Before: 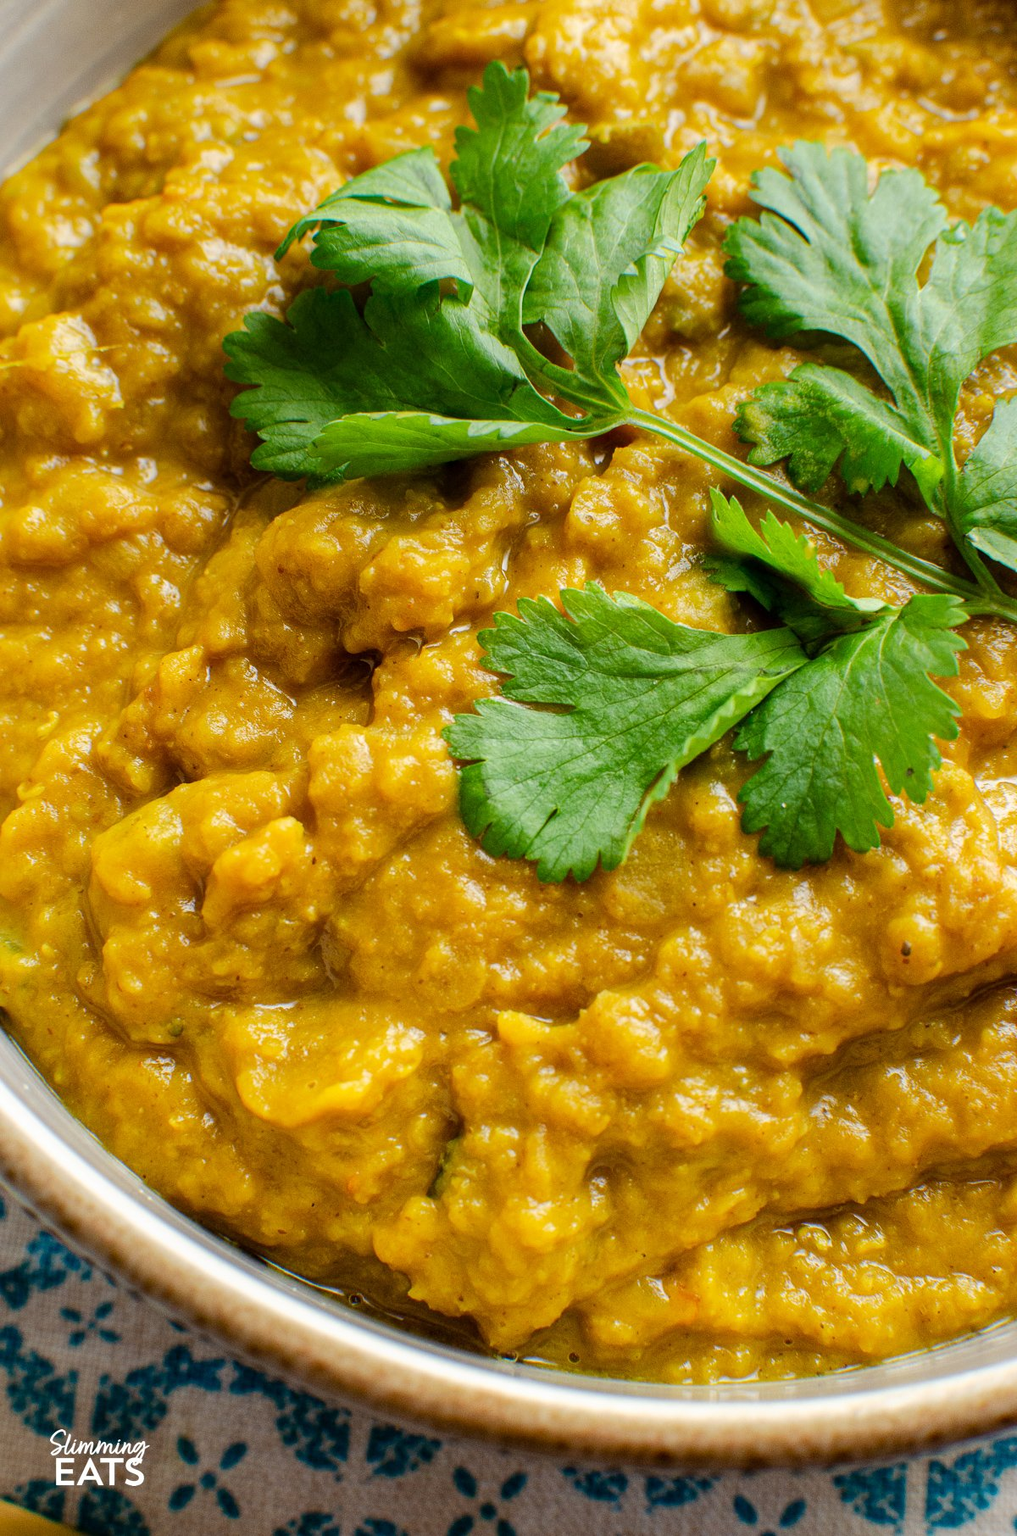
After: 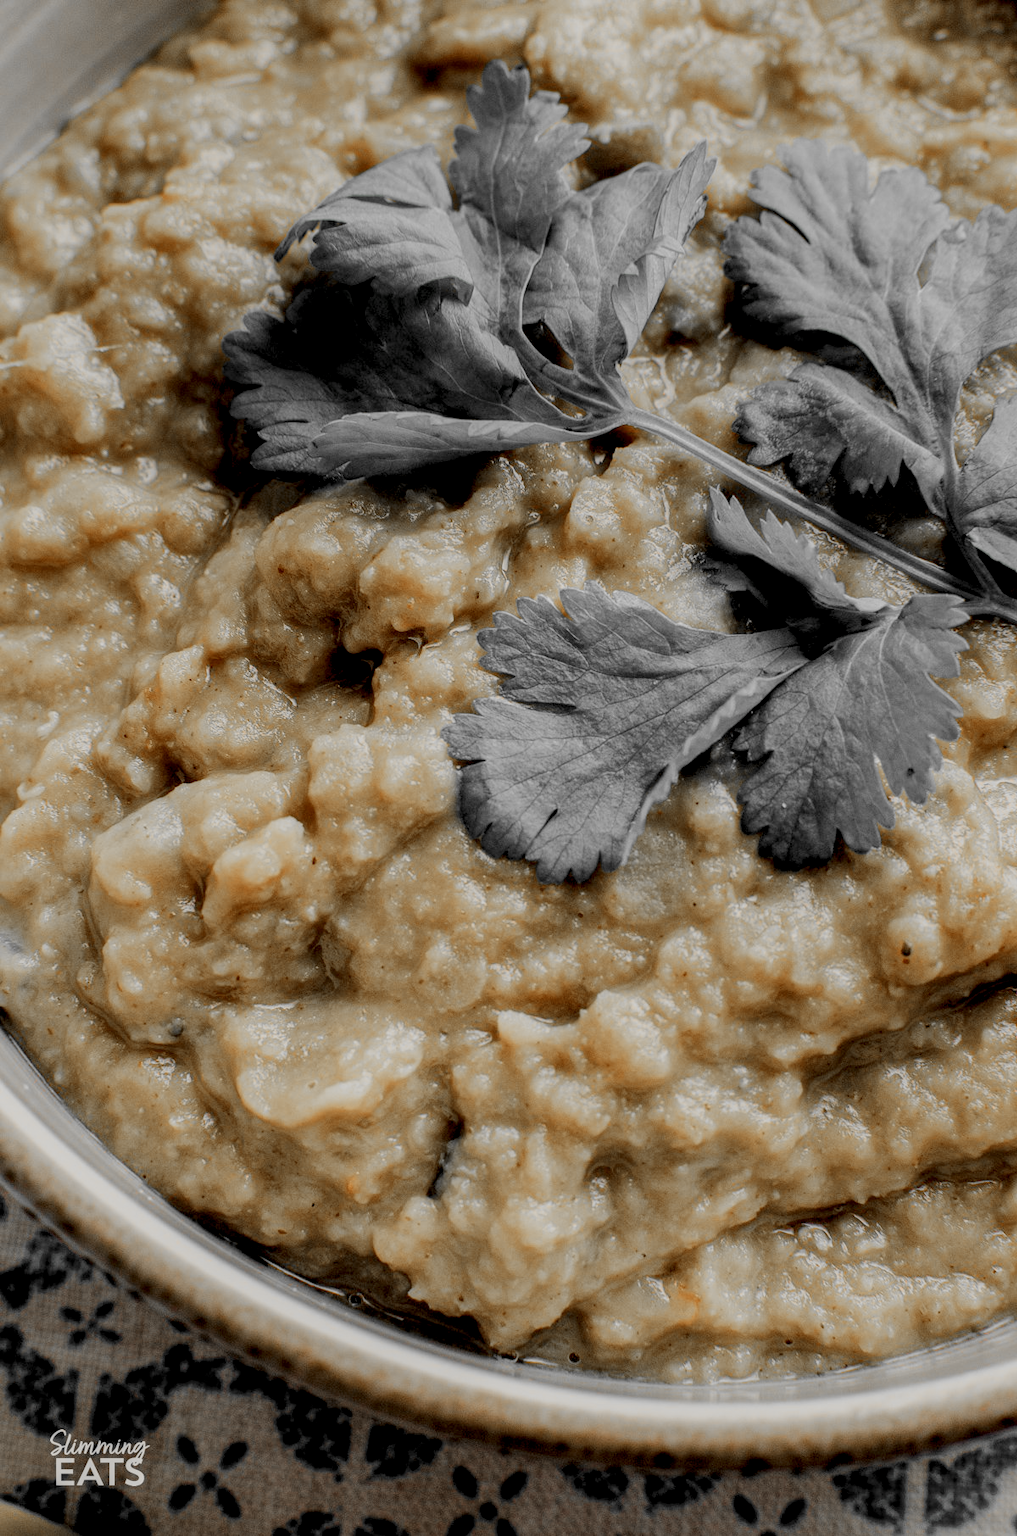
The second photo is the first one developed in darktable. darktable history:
exposure: black level correction 0.009, exposure -0.613 EV, compensate highlight preservation false
filmic rgb: black relative exposure -7.65 EV, white relative exposure 4.56 EV, hardness 3.61, contrast 0.999
color correction: highlights a* 2.35, highlights b* 22.53
local contrast: detail 130%
color zones: curves: ch0 [(0, 0.65) (0.096, 0.644) (0.221, 0.539) (0.429, 0.5) (0.571, 0.5) (0.714, 0.5) (0.857, 0.5) (1, 0.65)]; ch1 [(0, 0.5) (0.143, 0.5) (0.257, -0.002) (0.429, 0.04) (0.571, -0.001) (0.714, -0.015) (0.857, 0.024) (1, 0.5)]
